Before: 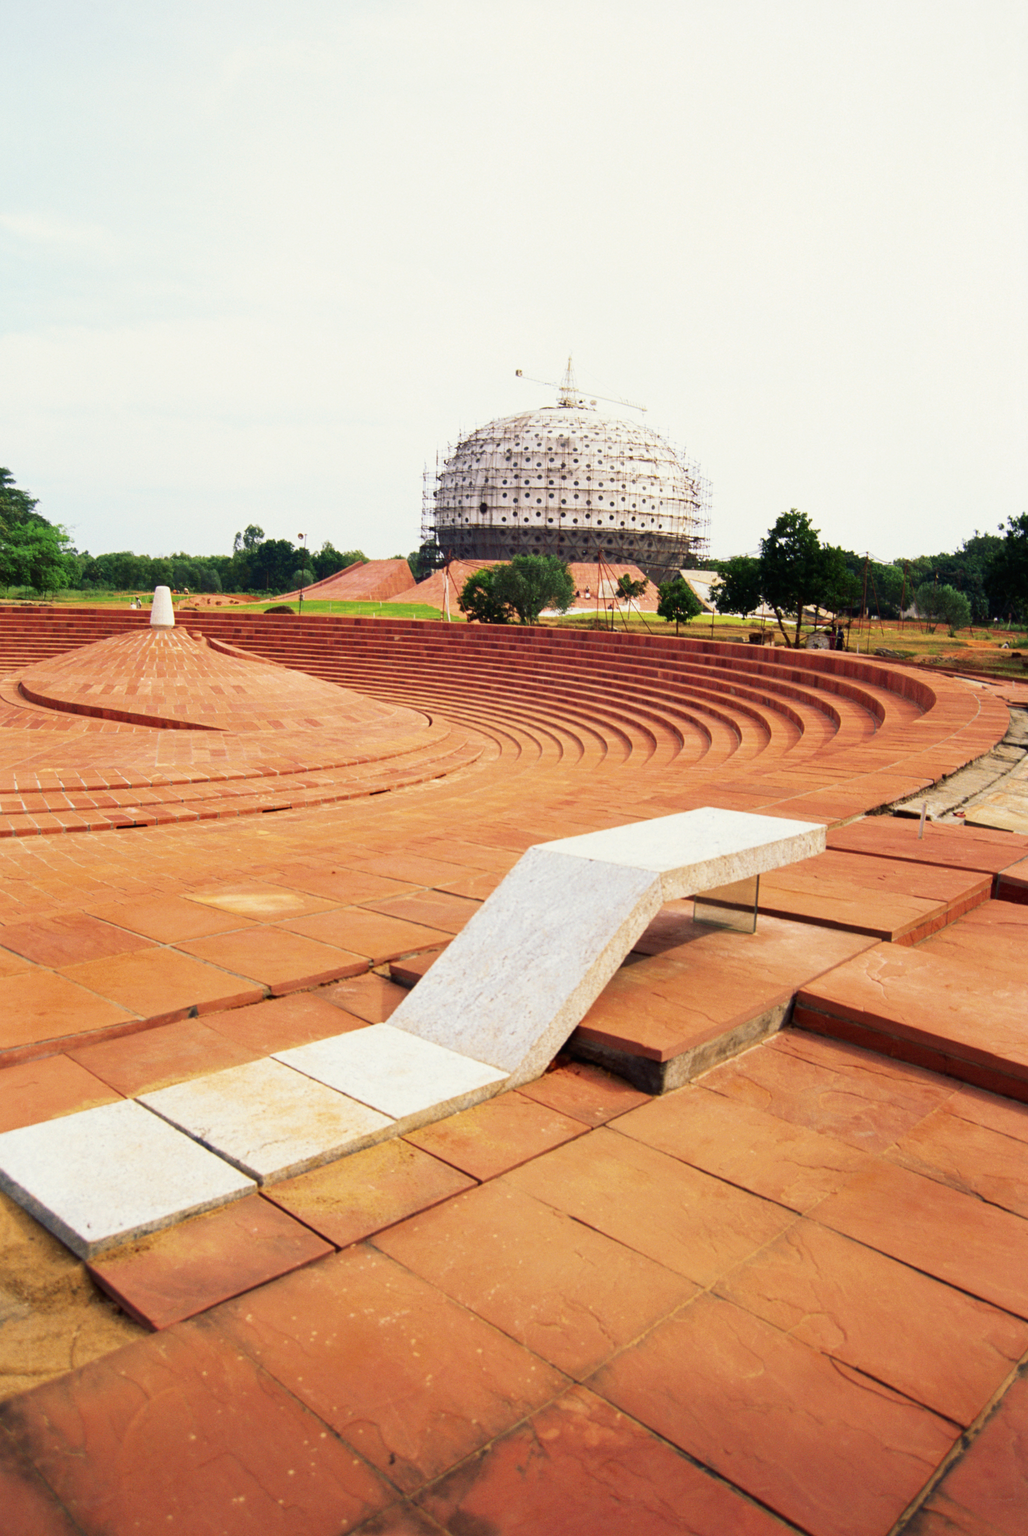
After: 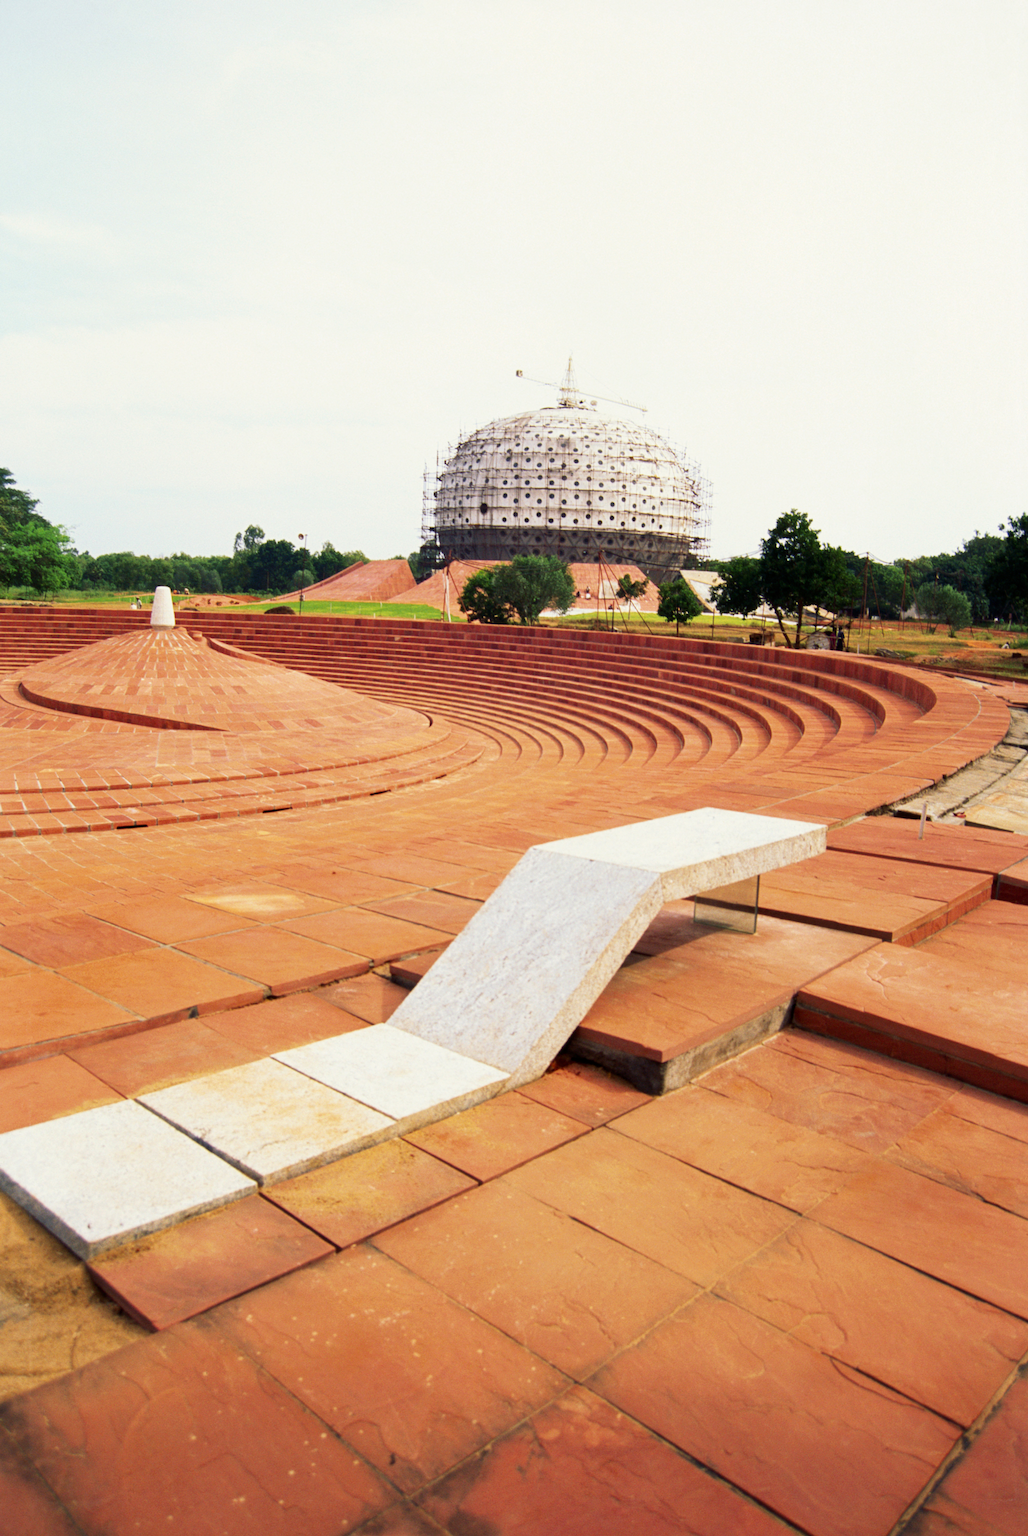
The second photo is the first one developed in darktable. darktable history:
exposure: black level correction 0.001, exposure 0.017 EV, compensate exposure bias true, compensate highlight preservation false
